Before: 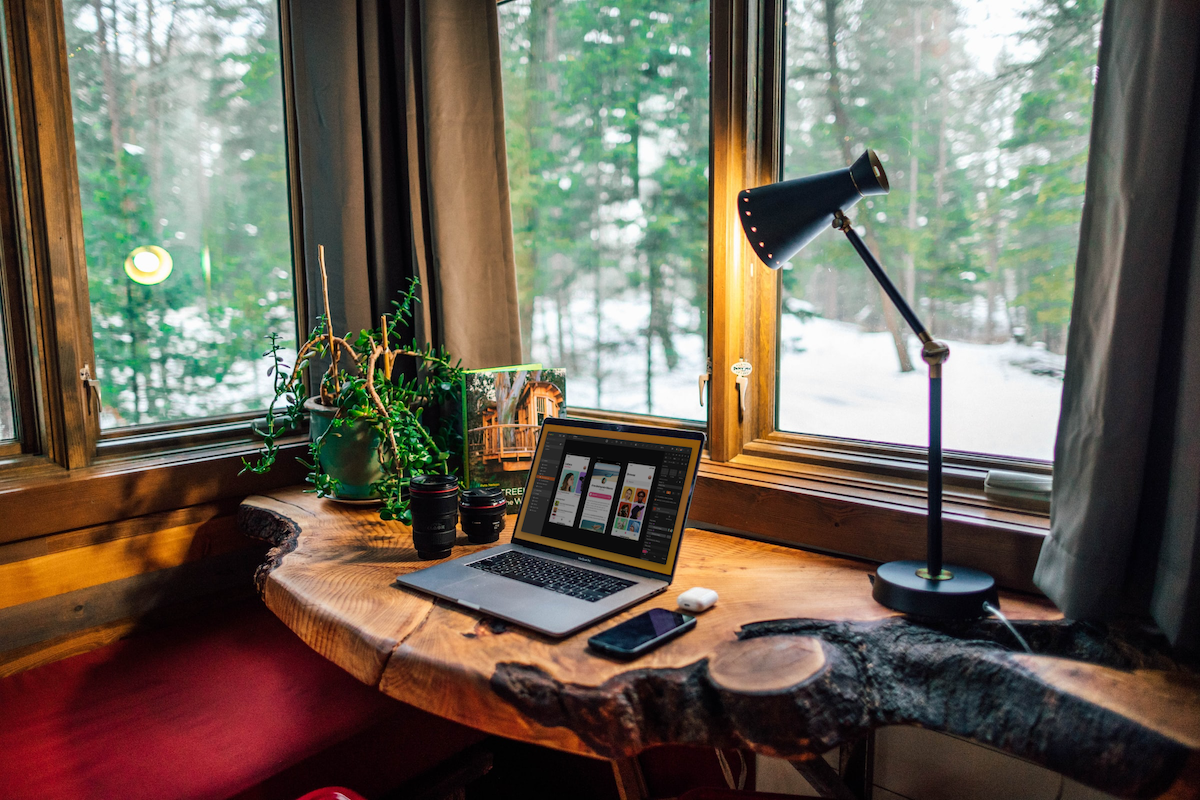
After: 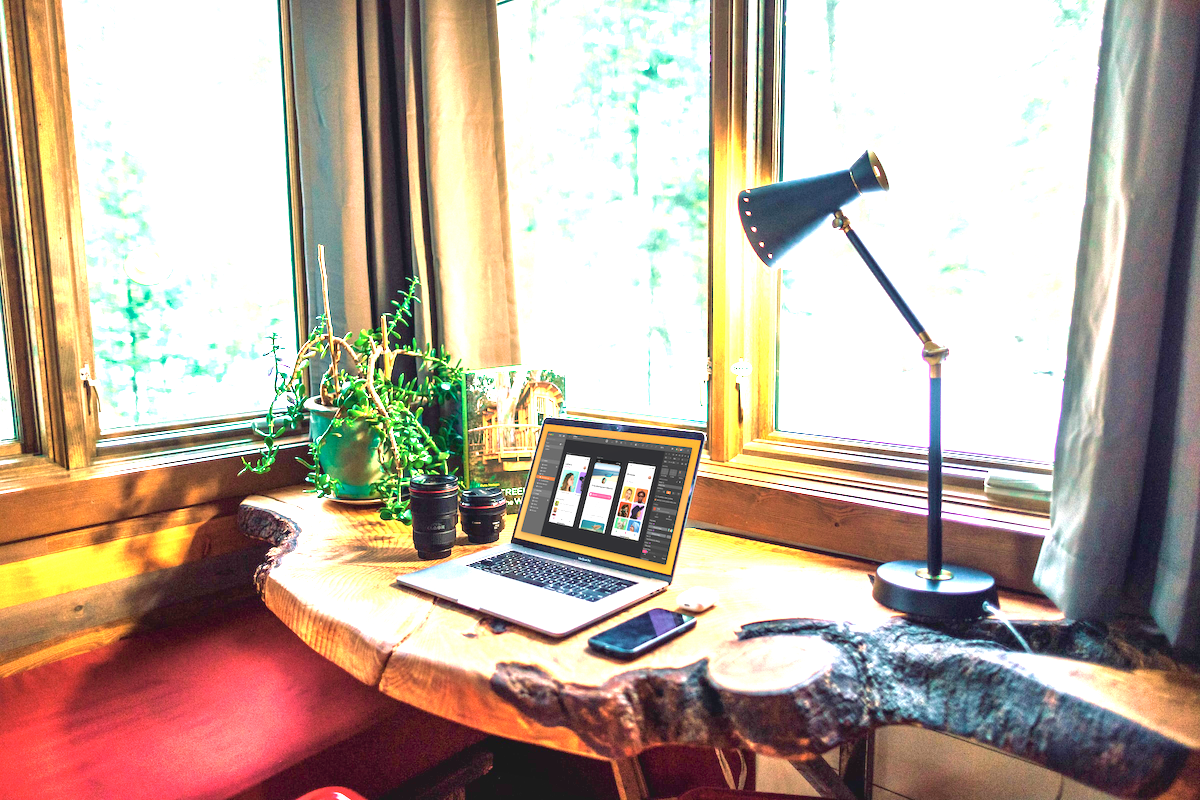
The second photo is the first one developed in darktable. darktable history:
velvia: strength 44.33%
local contrast: mode bilateral grid, contrast 21, coarseness 51, detail 132%, midtone range 0.2
contrast brightness saturation: contrast -0.163, brightness 0.041, saturation -0.128
exposure: black level correction 0.001, exposure 2.63 EV, compensate highlight preservation false
